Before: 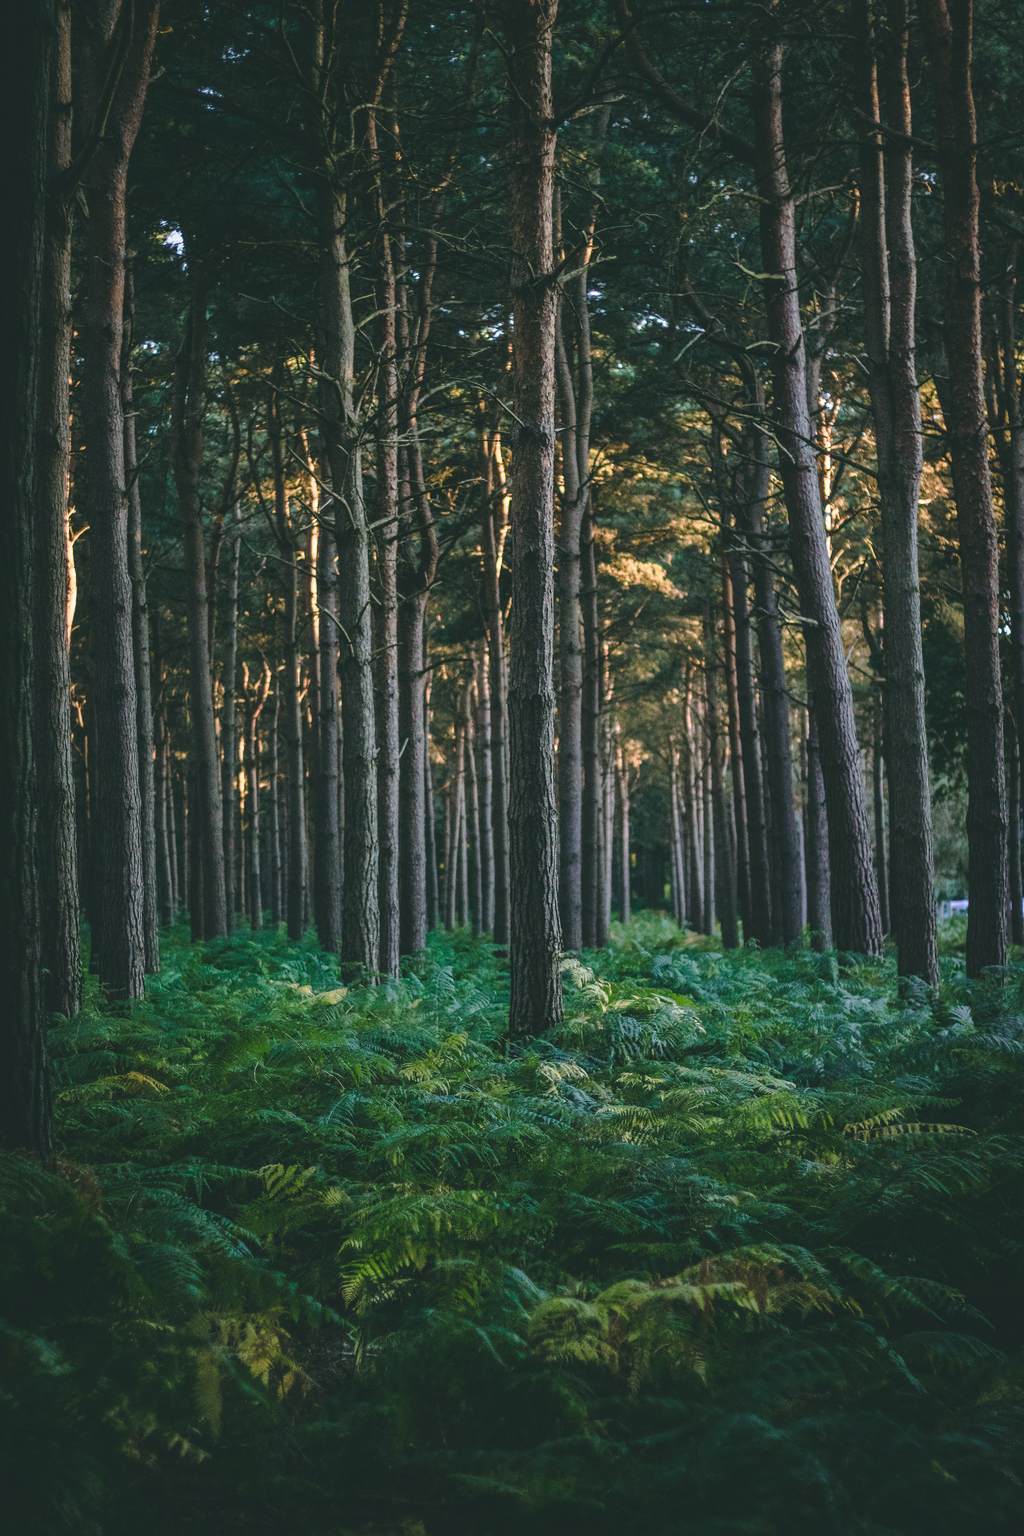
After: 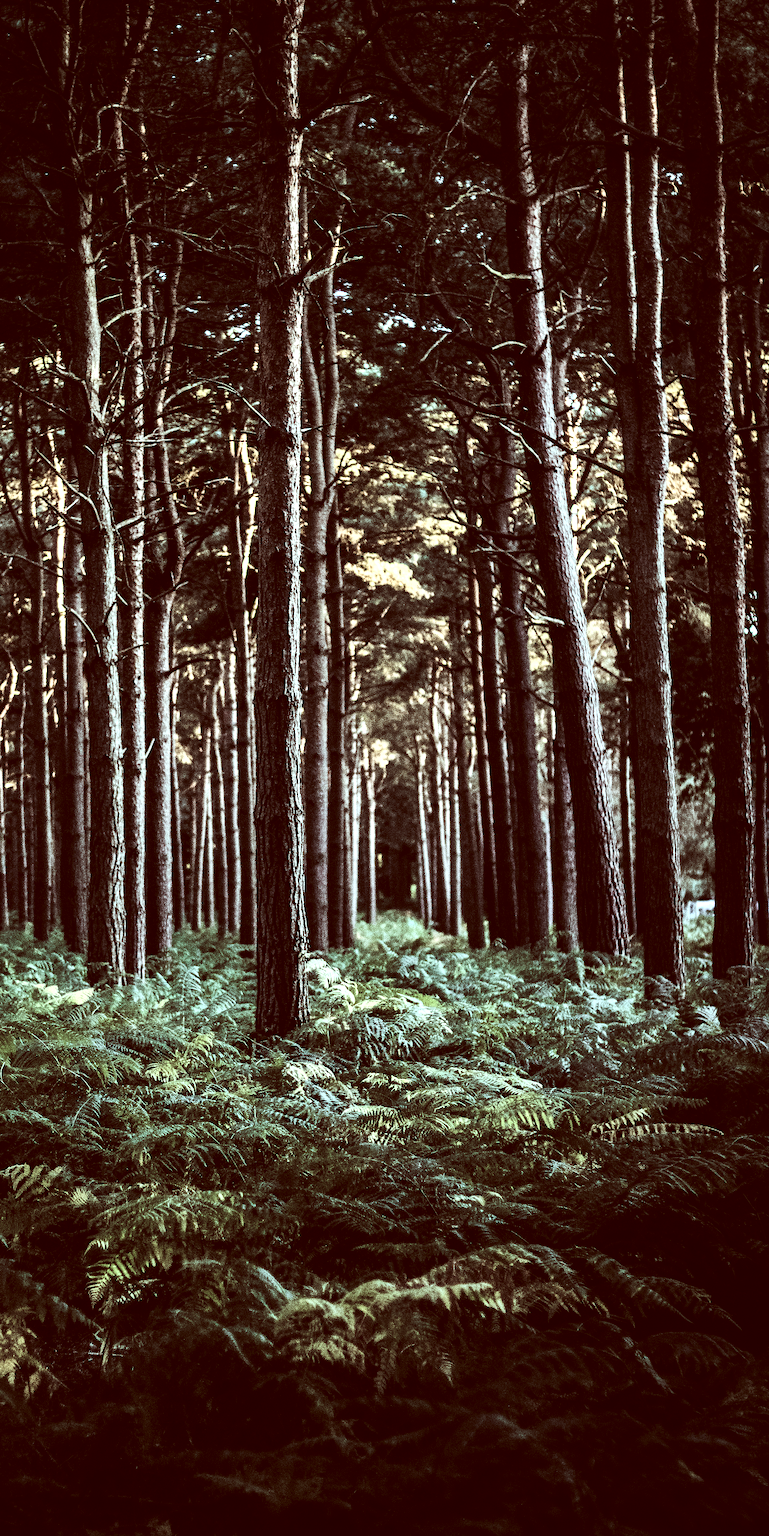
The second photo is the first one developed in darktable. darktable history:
levels: levels [0.182, 0.542, 0.902]
color correction: highlights a* -7.27, highlights b* -0.152, shadows a* 20.06, shadows b* 12.39
crop and rotate: left 24.825%
contrast brightness saturation: contrast 0.581, brightness 0.579, saturation -0.338
